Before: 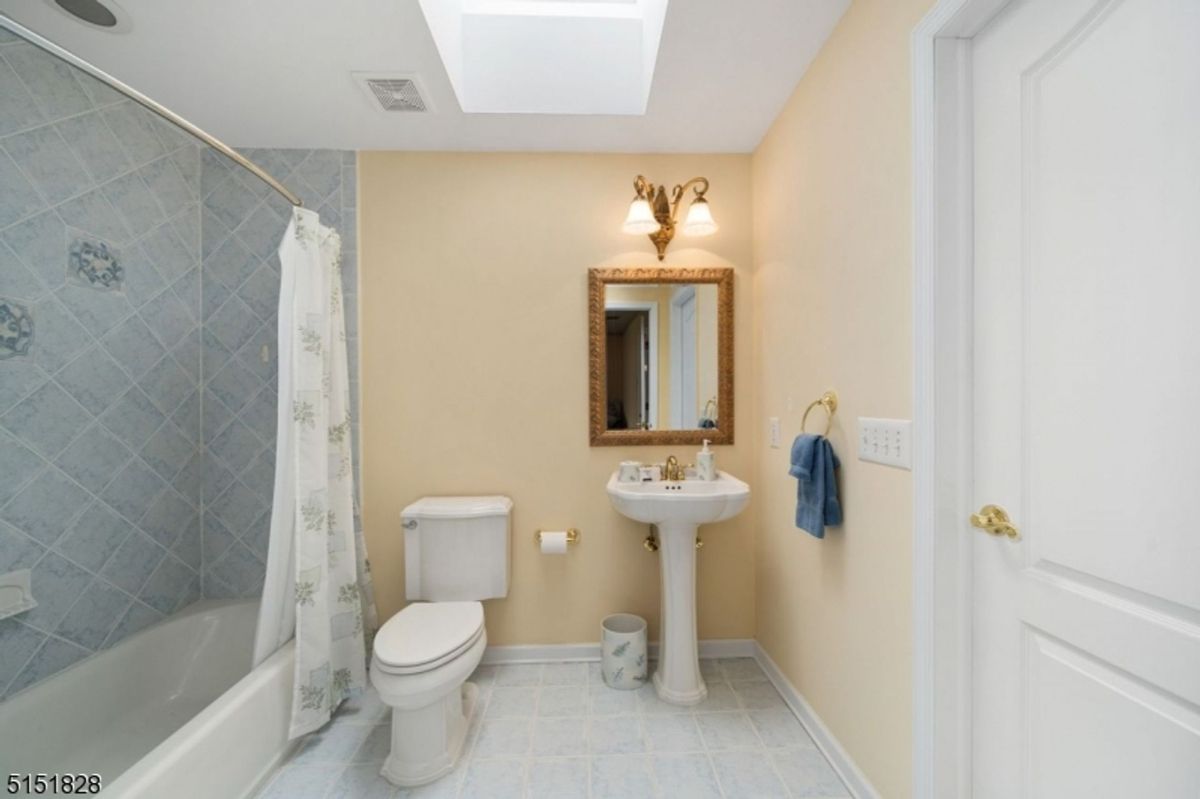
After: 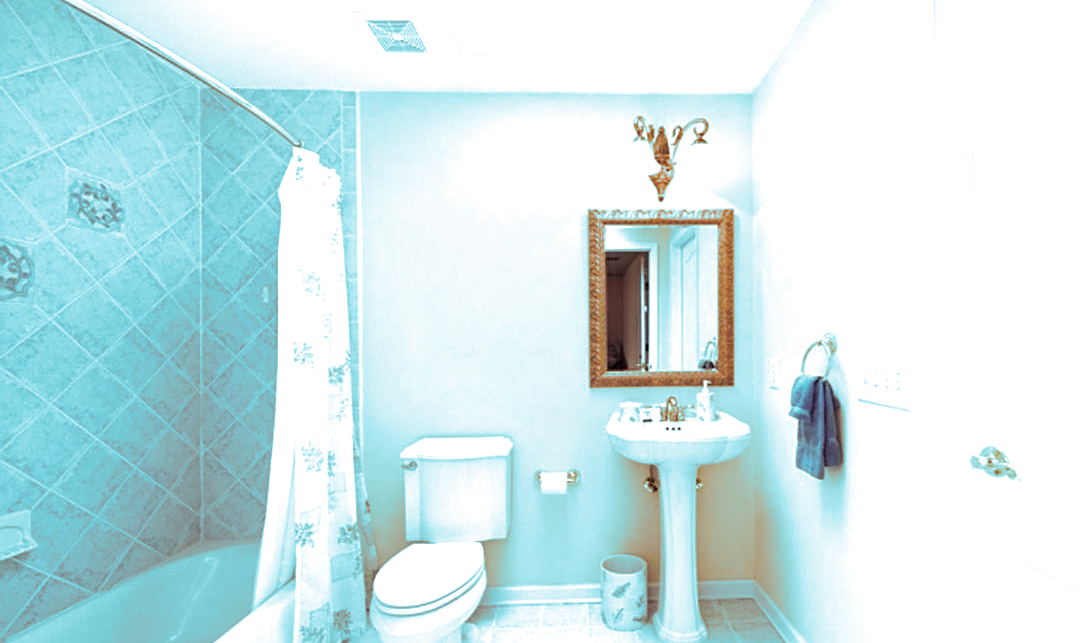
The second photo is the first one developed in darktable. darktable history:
split-toning: shadows › hue 327.6°, highlights › hue 198°, highlights › saturation 0.55, balance -21.25, compress 0%
sharpen: on, module defaults
crop: top 7.49%, right 9.717%, bottom 11.943%
exposure: black level correction 0, exposure 1.1 EV, compensate exposure bias true, compensate highlight preservation false
